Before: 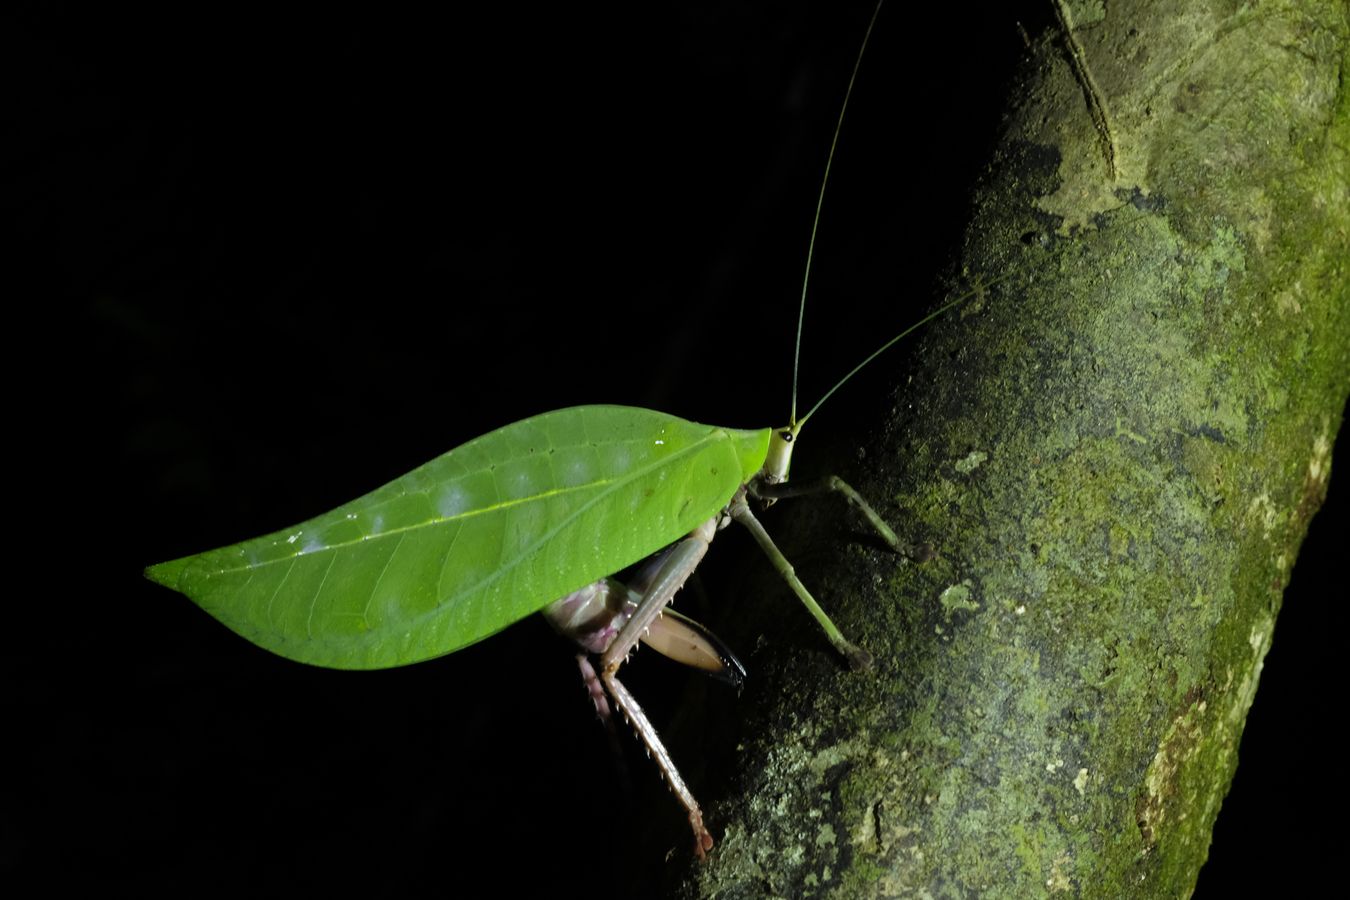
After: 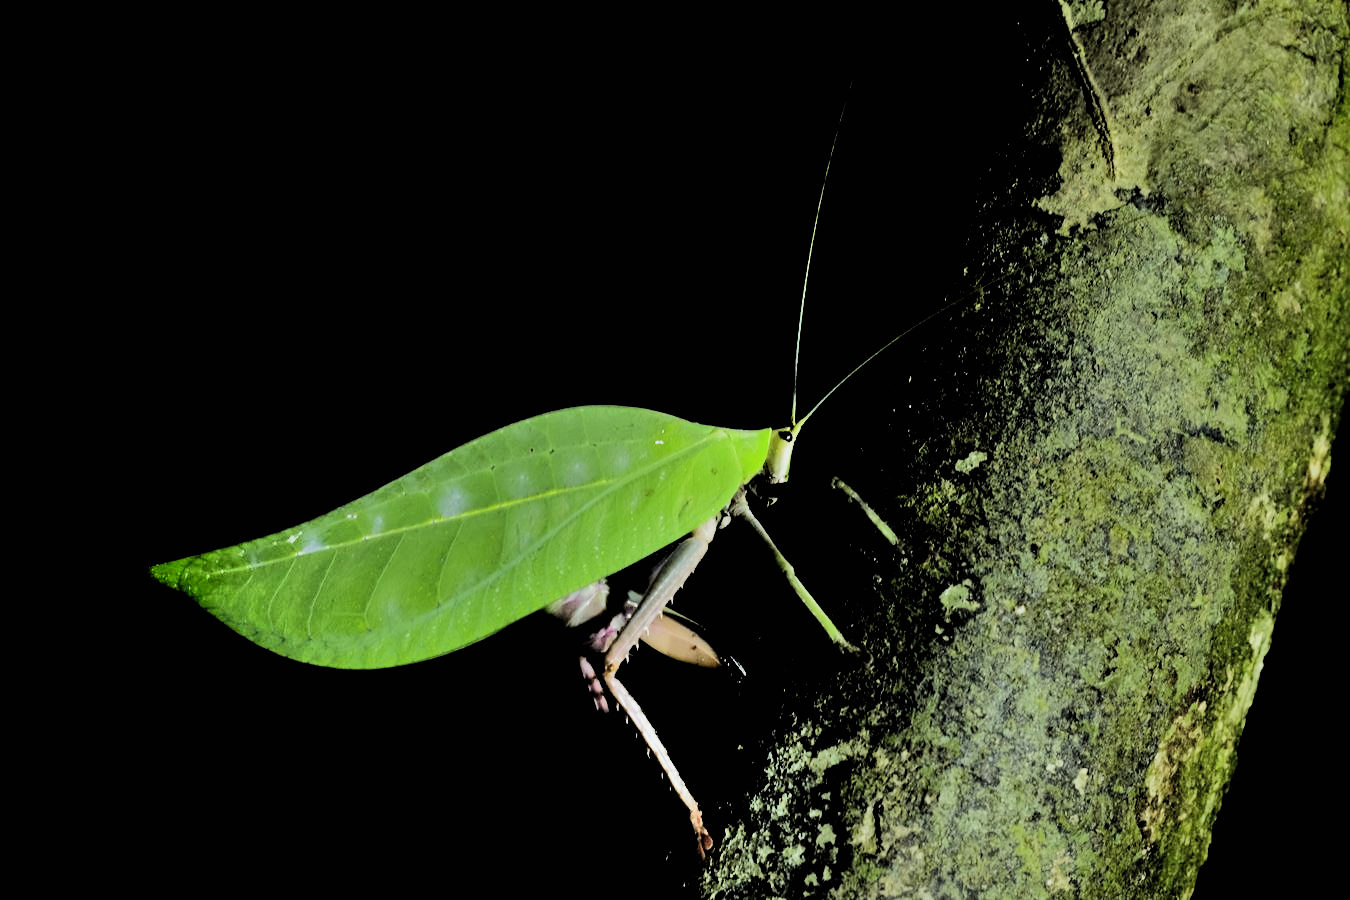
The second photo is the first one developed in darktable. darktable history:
shadows and highlights: low approximation 0.01, soften with gaussian
tone equalizer: -8 EV -0.412 EV, -7 EV -0.402 EV, -6 EV -0.33 EV, -5 EV -0.189 EV, -3 EV 0.252 EV, -2 EV 0.337 EV, -1 EV 0.409 EV, +0 EV 0.404 EV, edges refinement/feathering 500, mask exposure compensation -1.57 EV, preserve details no
filmic rgb: black relative exposure -2.79 EV, white relative exposure 4.56 EV, hardness 1.73, contrast 1.242
